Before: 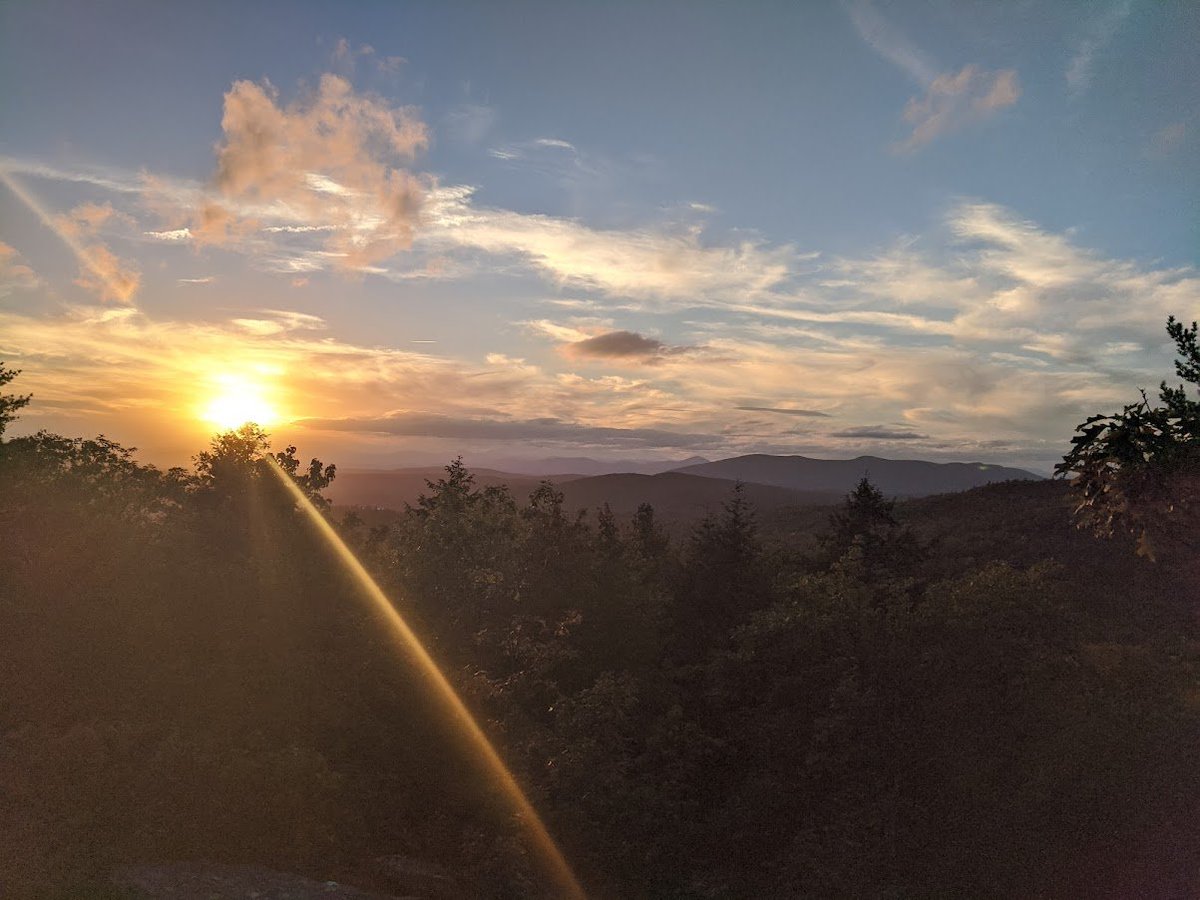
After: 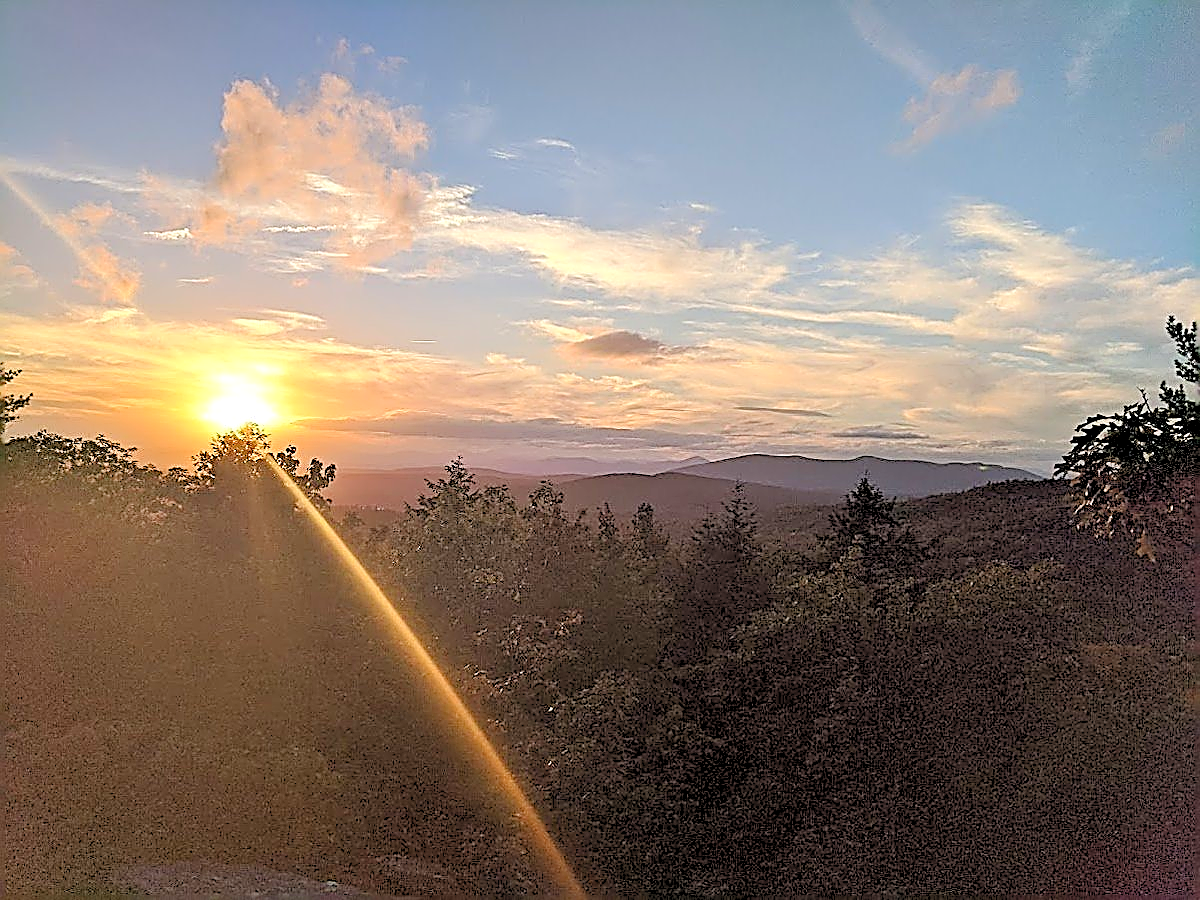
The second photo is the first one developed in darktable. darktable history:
levels: levels [0.072, 0.414, 0.976]
sharpen: amount 2
